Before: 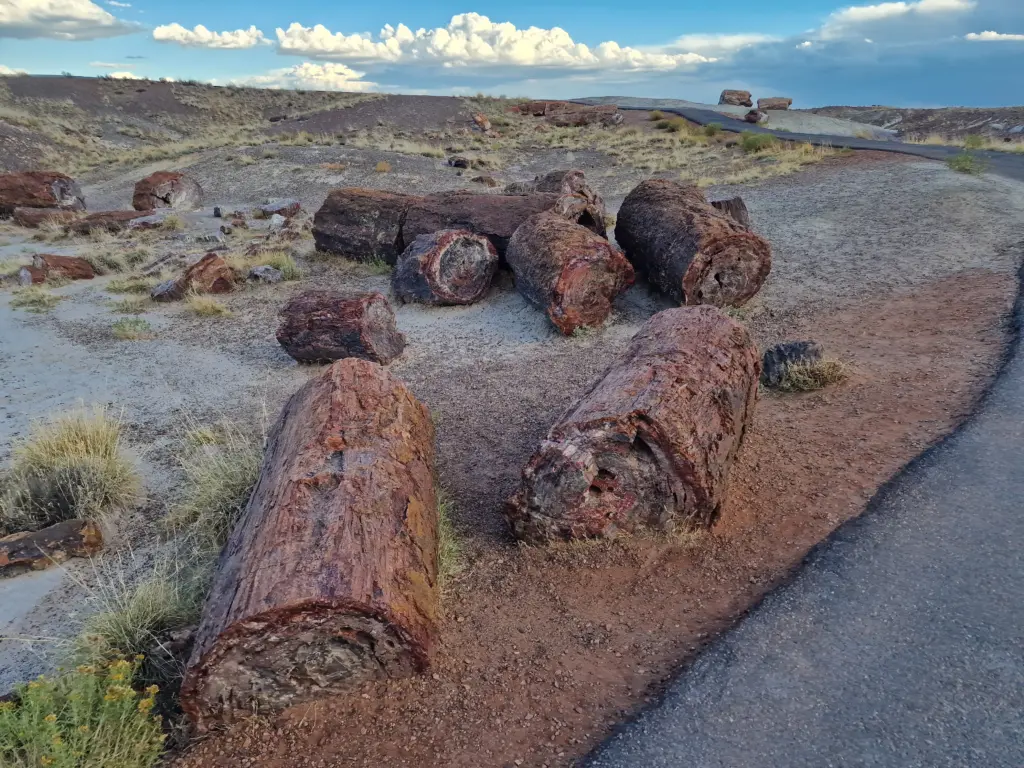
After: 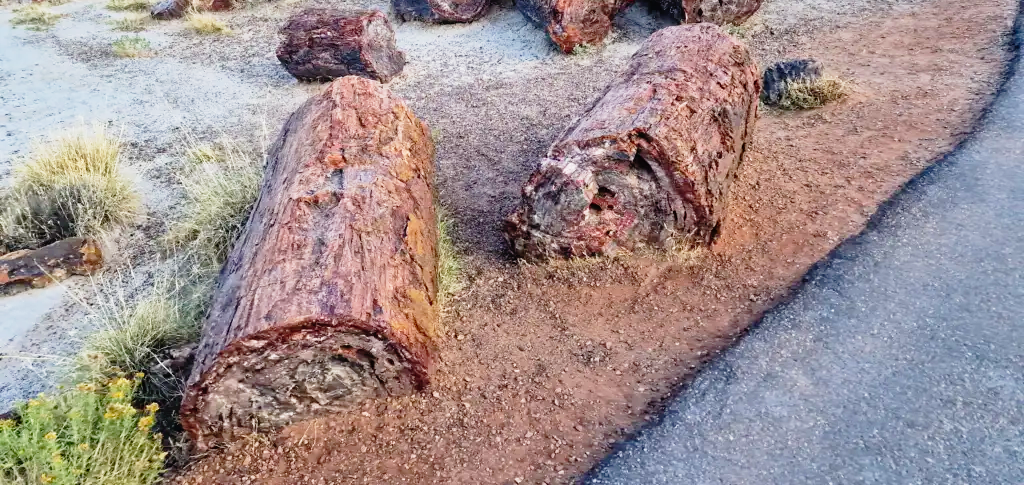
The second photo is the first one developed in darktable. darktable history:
base curve: curves: ch0 [(0, 0) (0.012, 0.01) (0.073, 0.168) (0.31, 0.711) (0.645, 0.957) (1, 1)], preserve colors none
crop and rotate: top 36.844%
